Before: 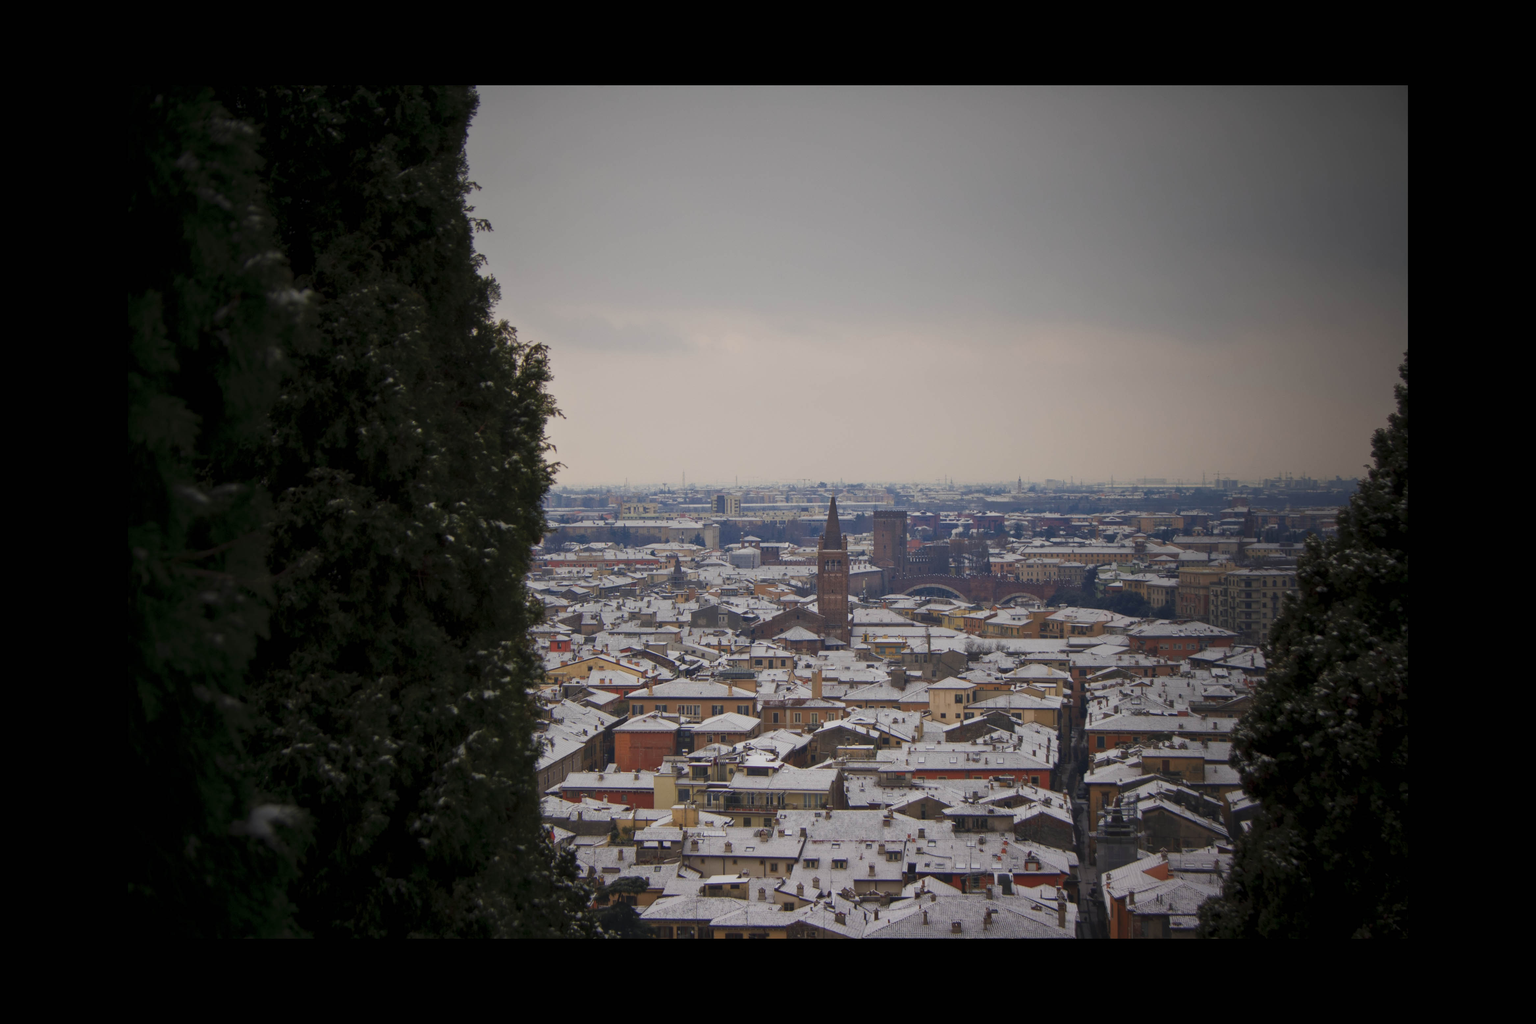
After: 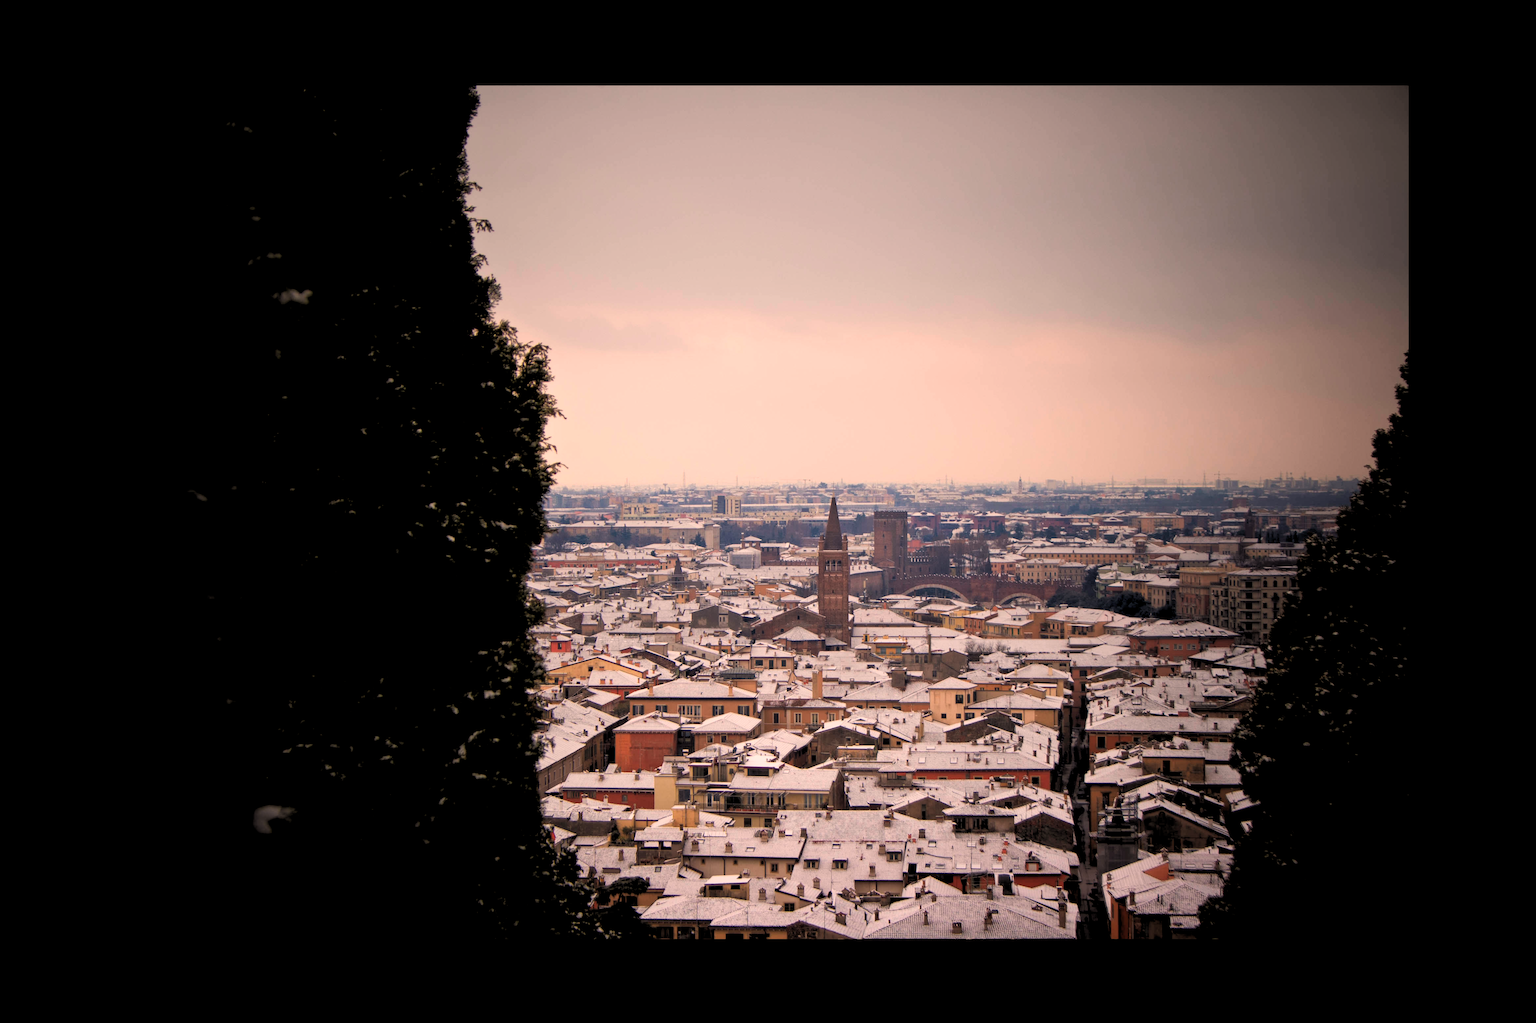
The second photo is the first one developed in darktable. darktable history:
tone equalizer: -8 EV -0.417 EV, -7 EV -0.389 EV, -6 EV -0.333 EV, -5 EV -0.222 EV, -3 EV 0.222 EV, -2 EV 0.333 EV, -1 EV 0.389 EV, +0 EV 0.417 EV, edges refinement/feathering 500, mask exposure compensation -1.57 EV, preserve details no
white balance: red 1.127, blue 0.943
rgb levels: levels [[0.013, 0.434, 0.89], [0, 0.5, 1], [0, 0.5, 1]]
